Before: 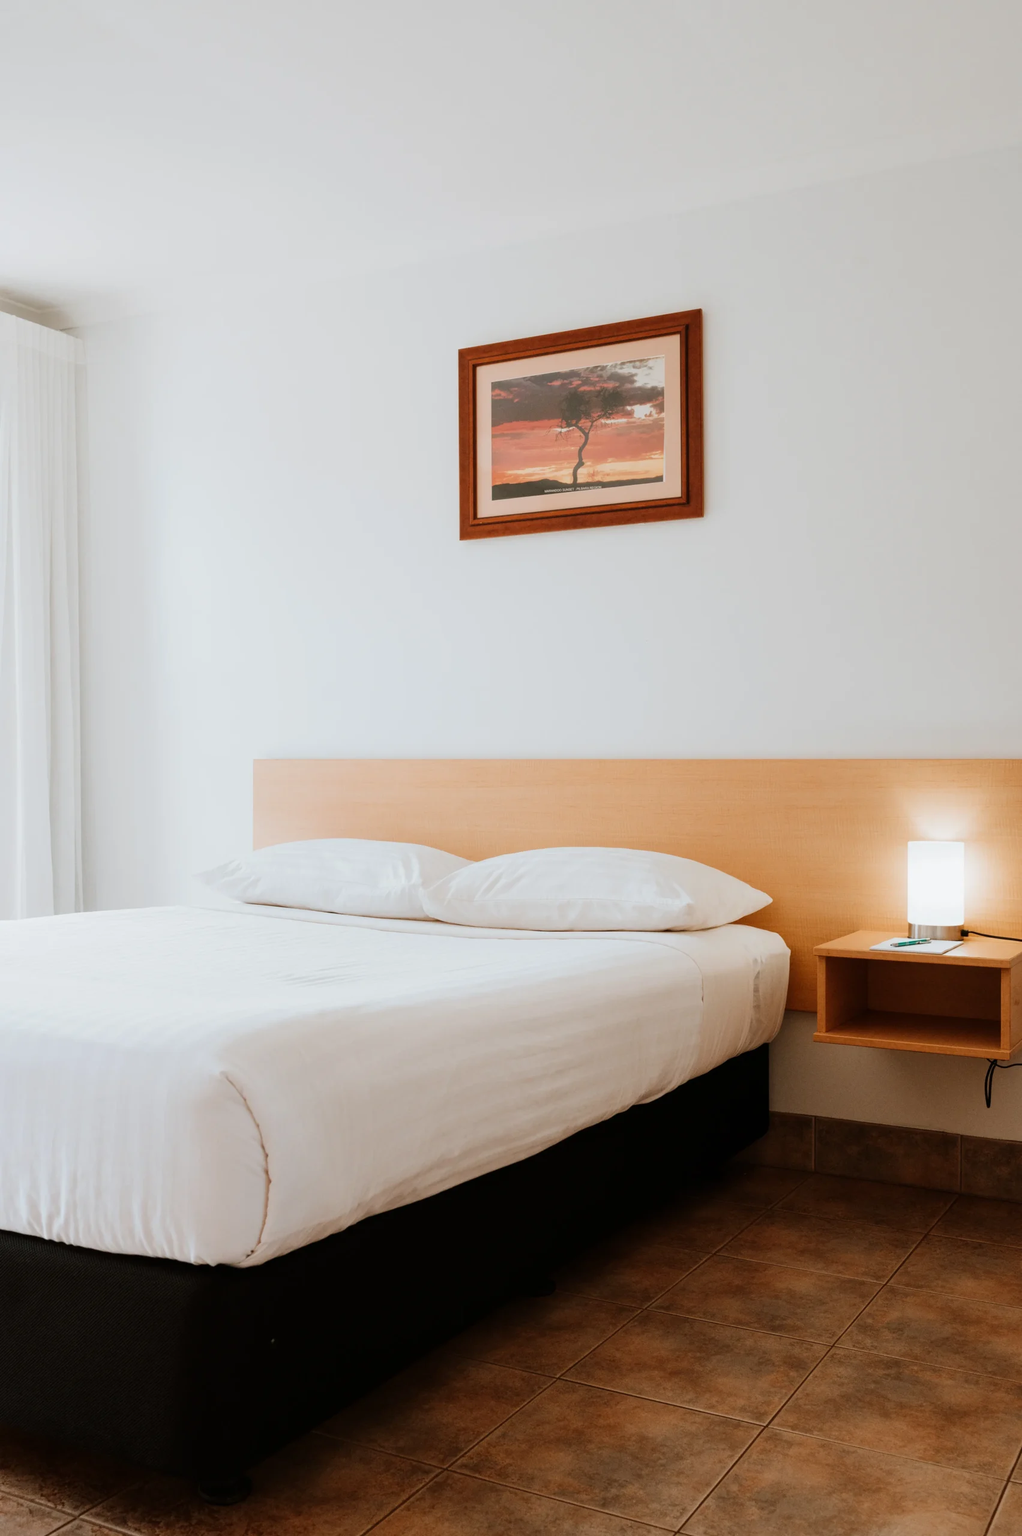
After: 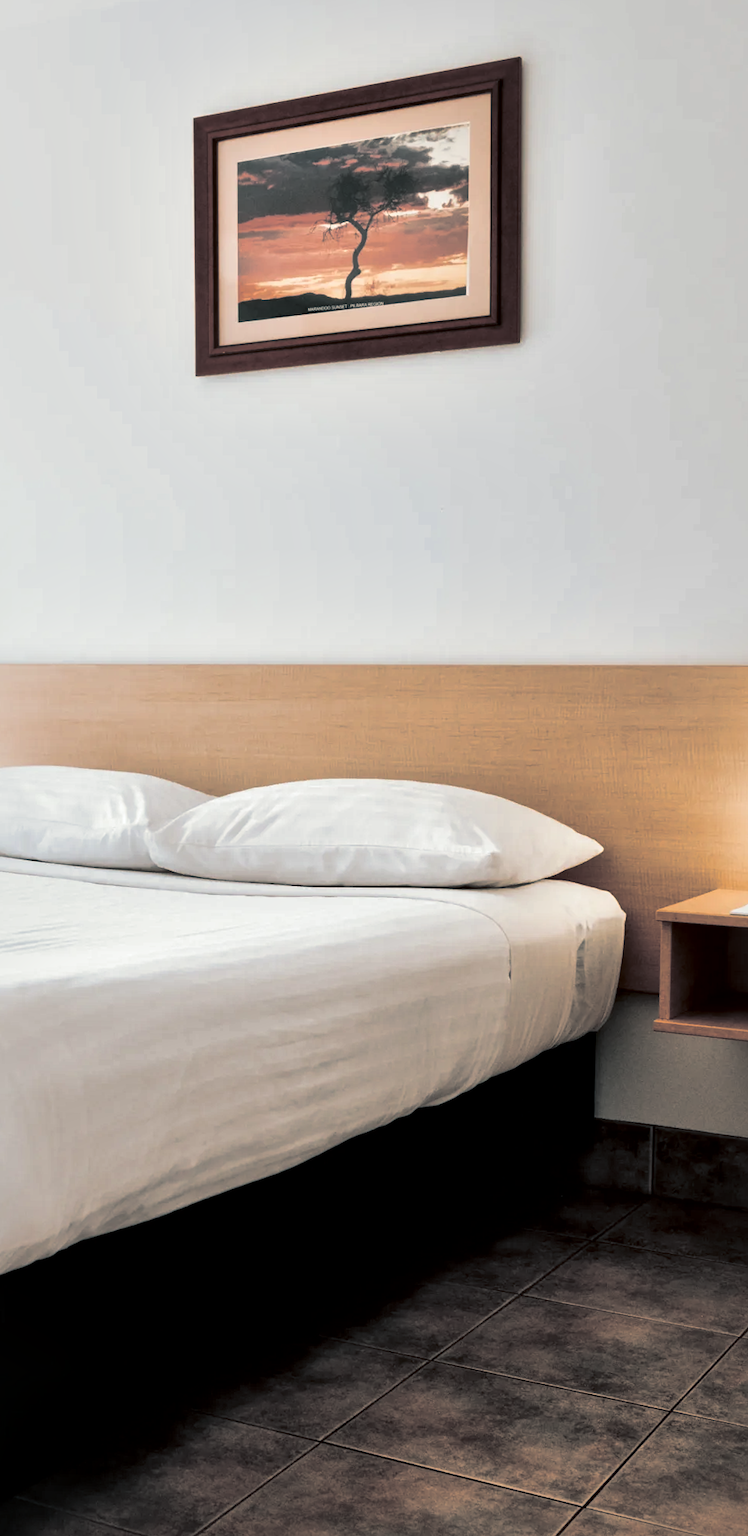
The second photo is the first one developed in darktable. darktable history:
local contrast: mode bilateral grid, contrast 44, coarseness 69, detail 214%, midtone range 0.2
rotate and perspective: rotation 0.074°, lens shift (vertical) 0.096, lens shift (horizontal) -0.041, crop left 0.043, crop right 0.952, crop top 0.024, crop bottom 0.979
split-toning: shadows › hue 205.2°, shadows › saturation 0.29, highlights › hue 50.4°, highlights › saturation 0.38, balance -49.9
crop and rotate: left 28.256%, top 17.734%, right 12.656%, bottom 3.573%
